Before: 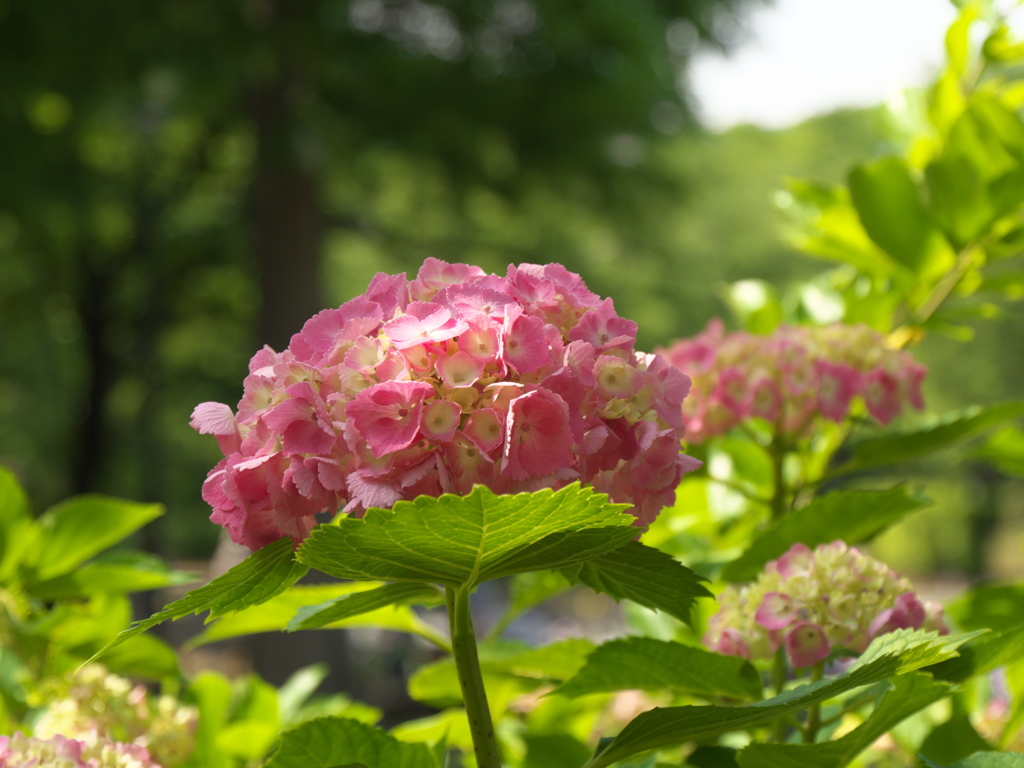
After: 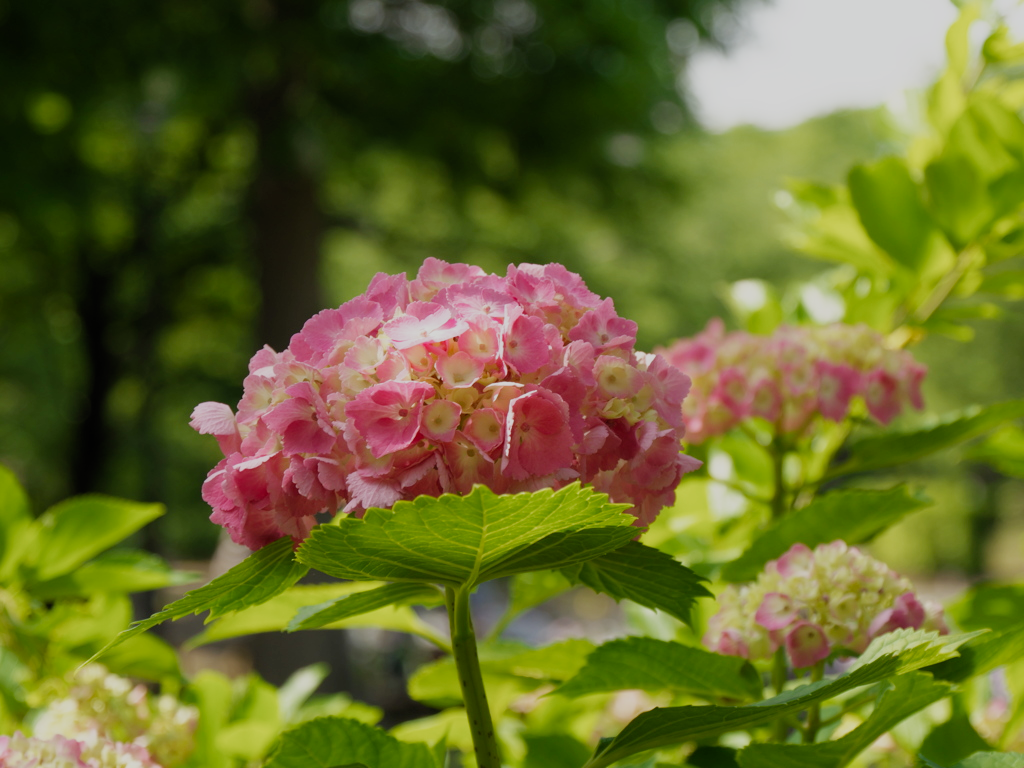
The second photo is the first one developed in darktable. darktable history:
filmic rgb: black relative exposure -7.65 EV, white relative exposure 4.56 EV, hardness 3.61, add noise in highlights 0.002, preserve chrominance no, color science v3 (2019), use custom middle-gray values true, iterations of high-quality reconstruction 10, contrast in highlights soft
